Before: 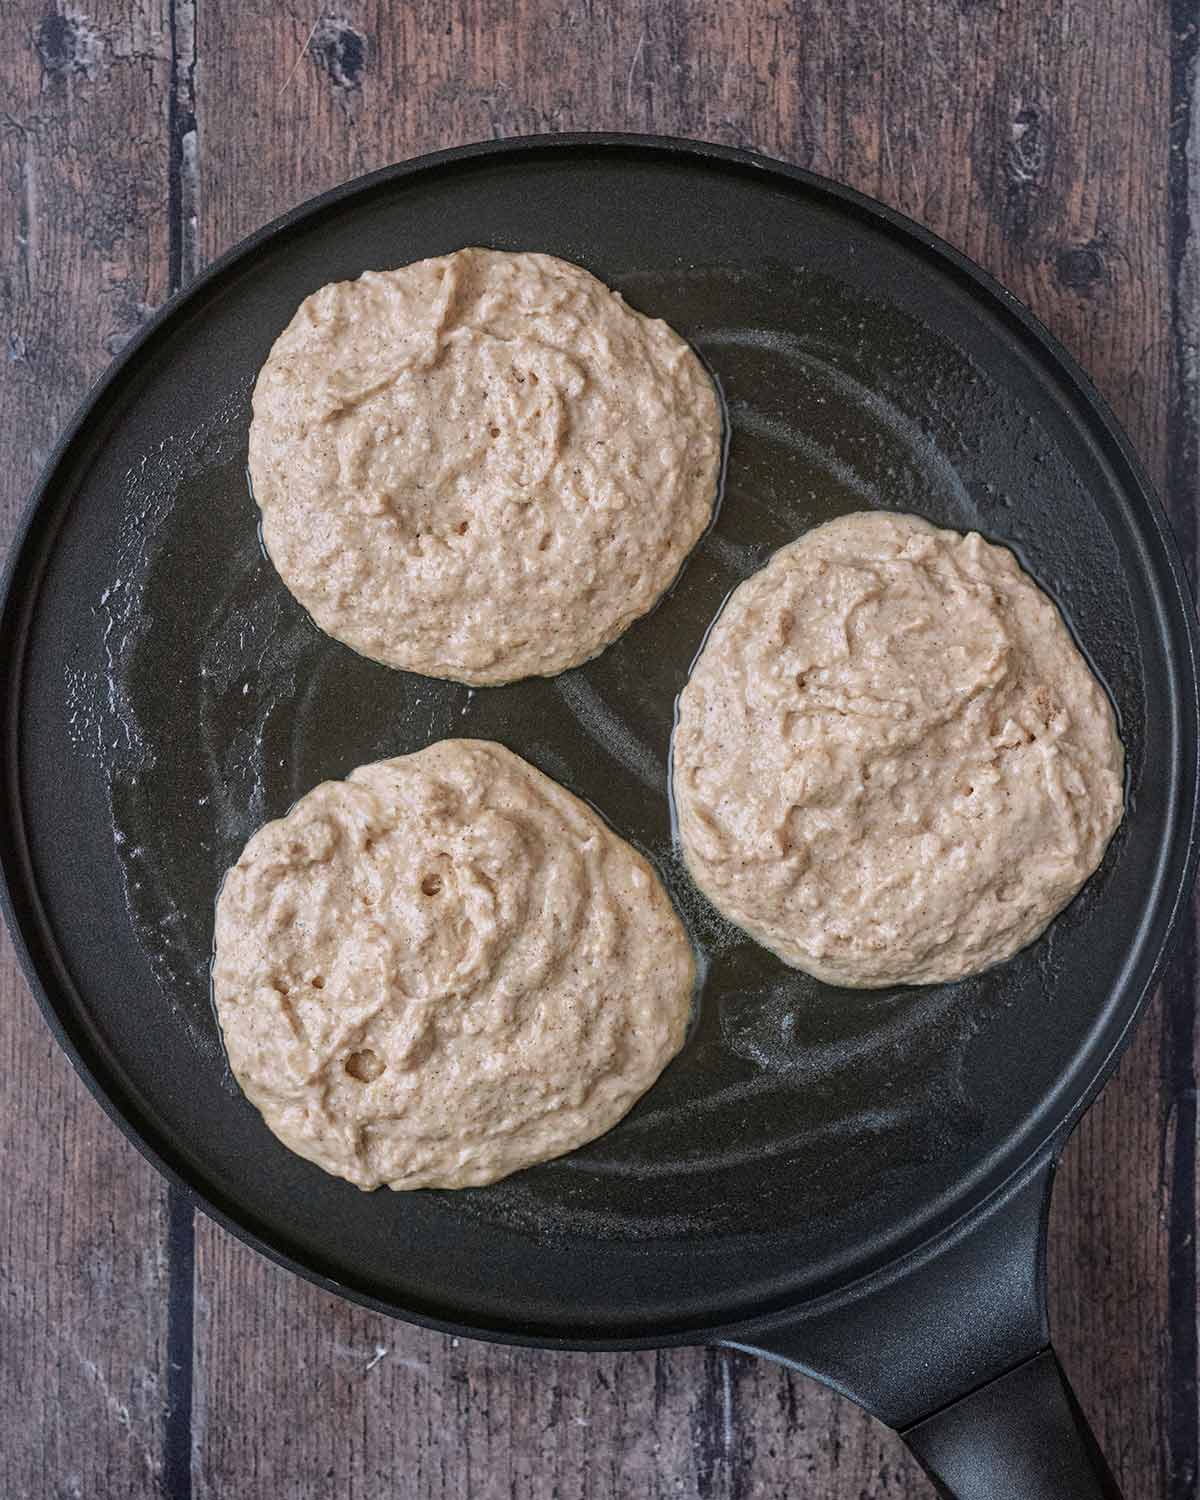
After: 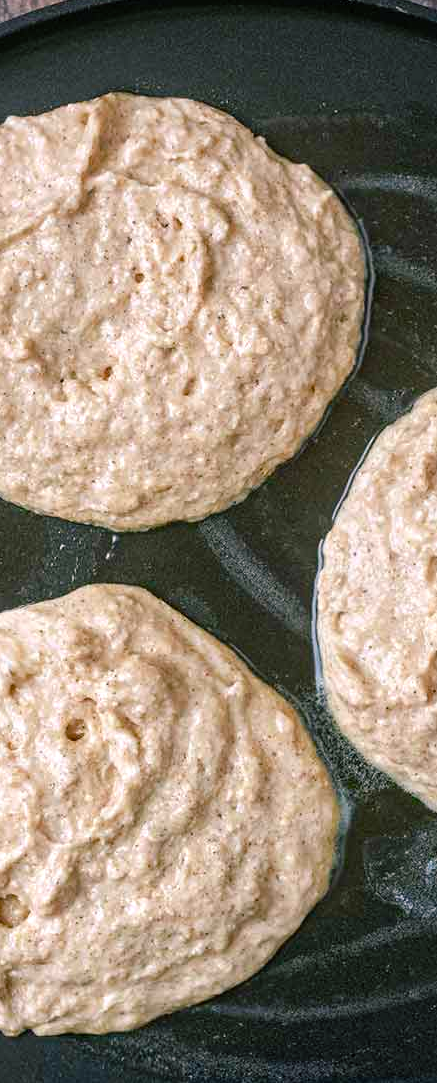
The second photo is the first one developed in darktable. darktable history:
tone equalizer: -8 EV -0.444 EV, -7 EV -0.365 EV, -6 EV -0.36 EV, -5 EV -0.243 EV, -3 EV 0.2 EV, -2 EV 0.322 EV, -1 EV 0.408 EV, +0 EV 0.407 EV
crop and rotate: left 29.706%, top 10.397%, right 33.804%, bottom 17.398%
color balance rgb: shadows lift › chroma 2.877%, shadows lift › hue 191.19°, perceptual saturation grading › global saturation 20.491%, perceptual saturation grading › highlights -19.733%, perceptual saturation grading › shadows 29.736%, global vibrance 20%
